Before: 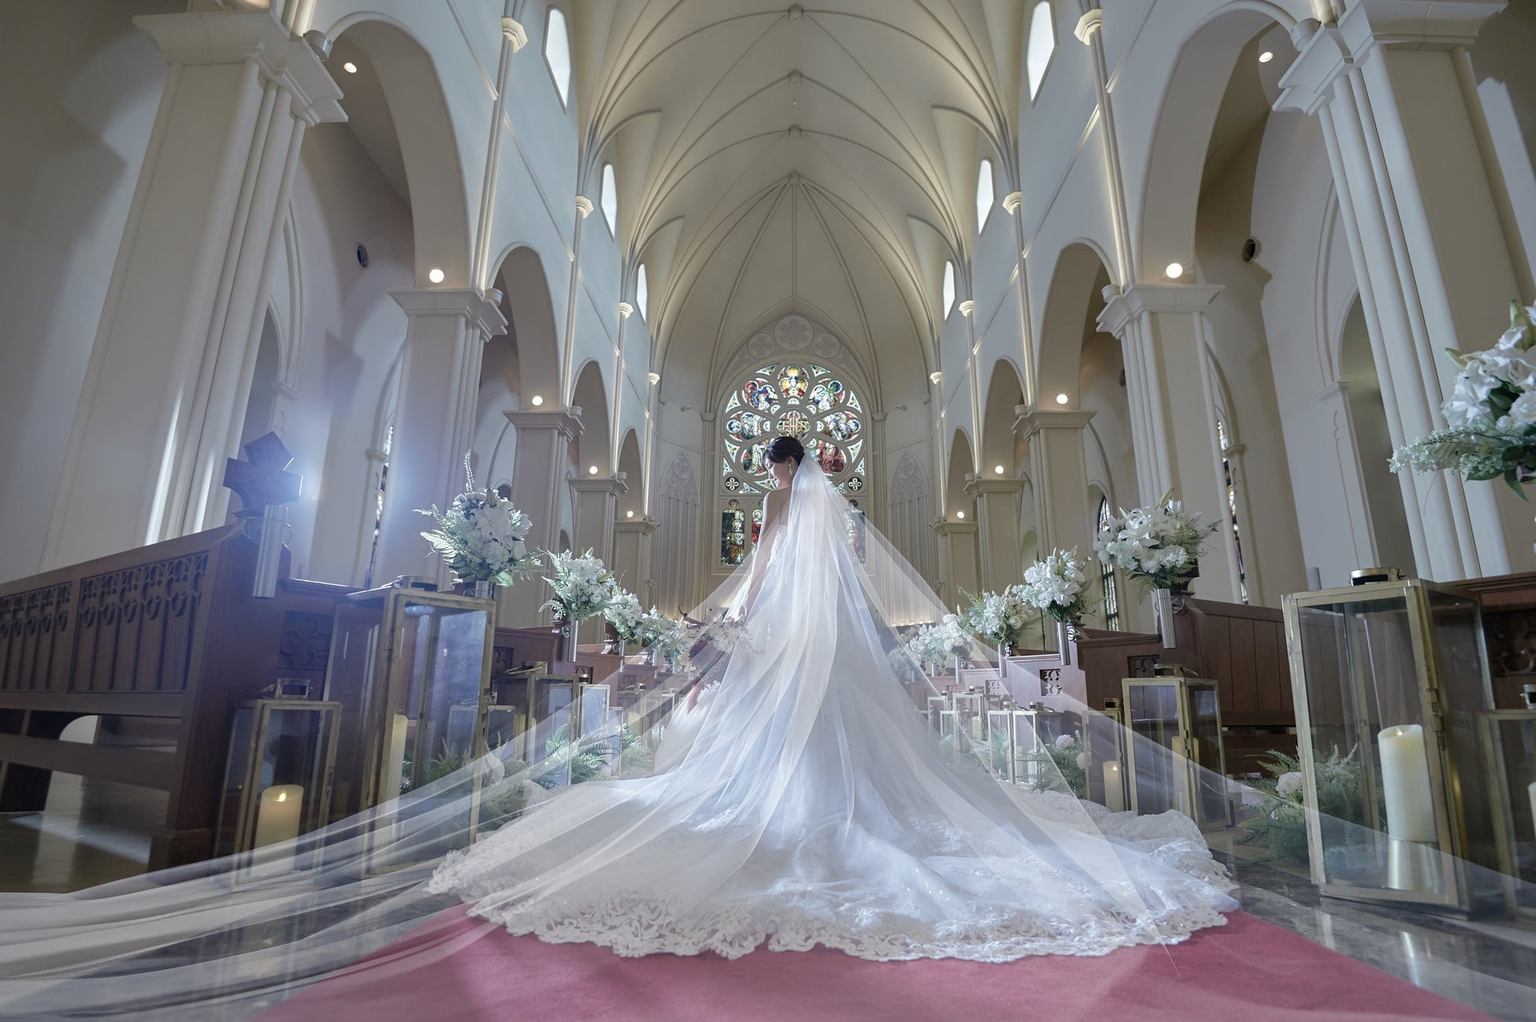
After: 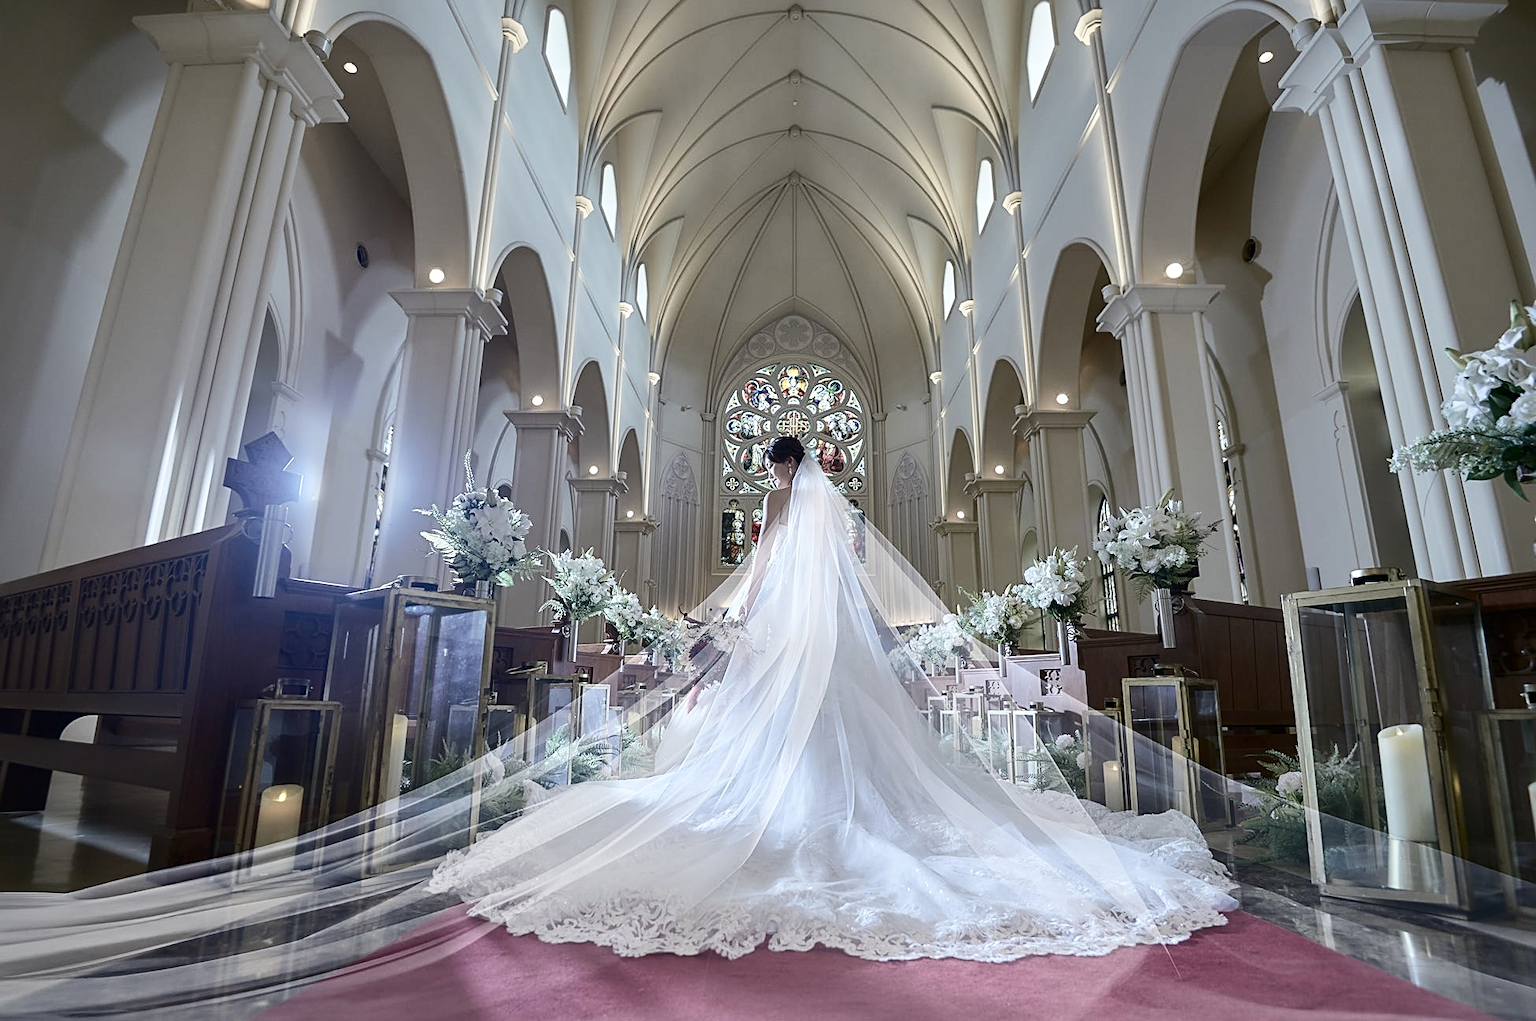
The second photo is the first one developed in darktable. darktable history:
contrast brightness saturation: contrast 0.28
sharpen: on, module defaults
